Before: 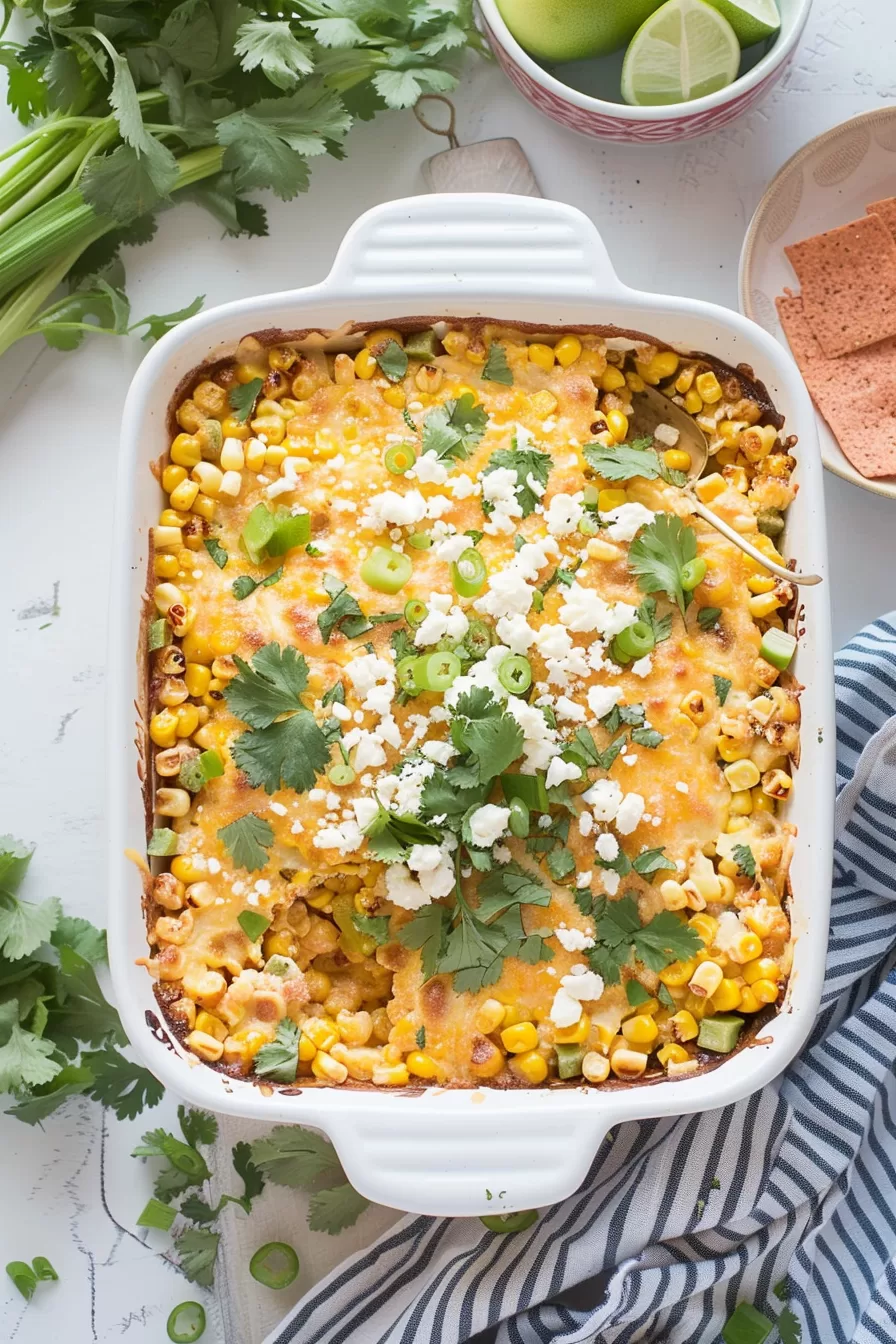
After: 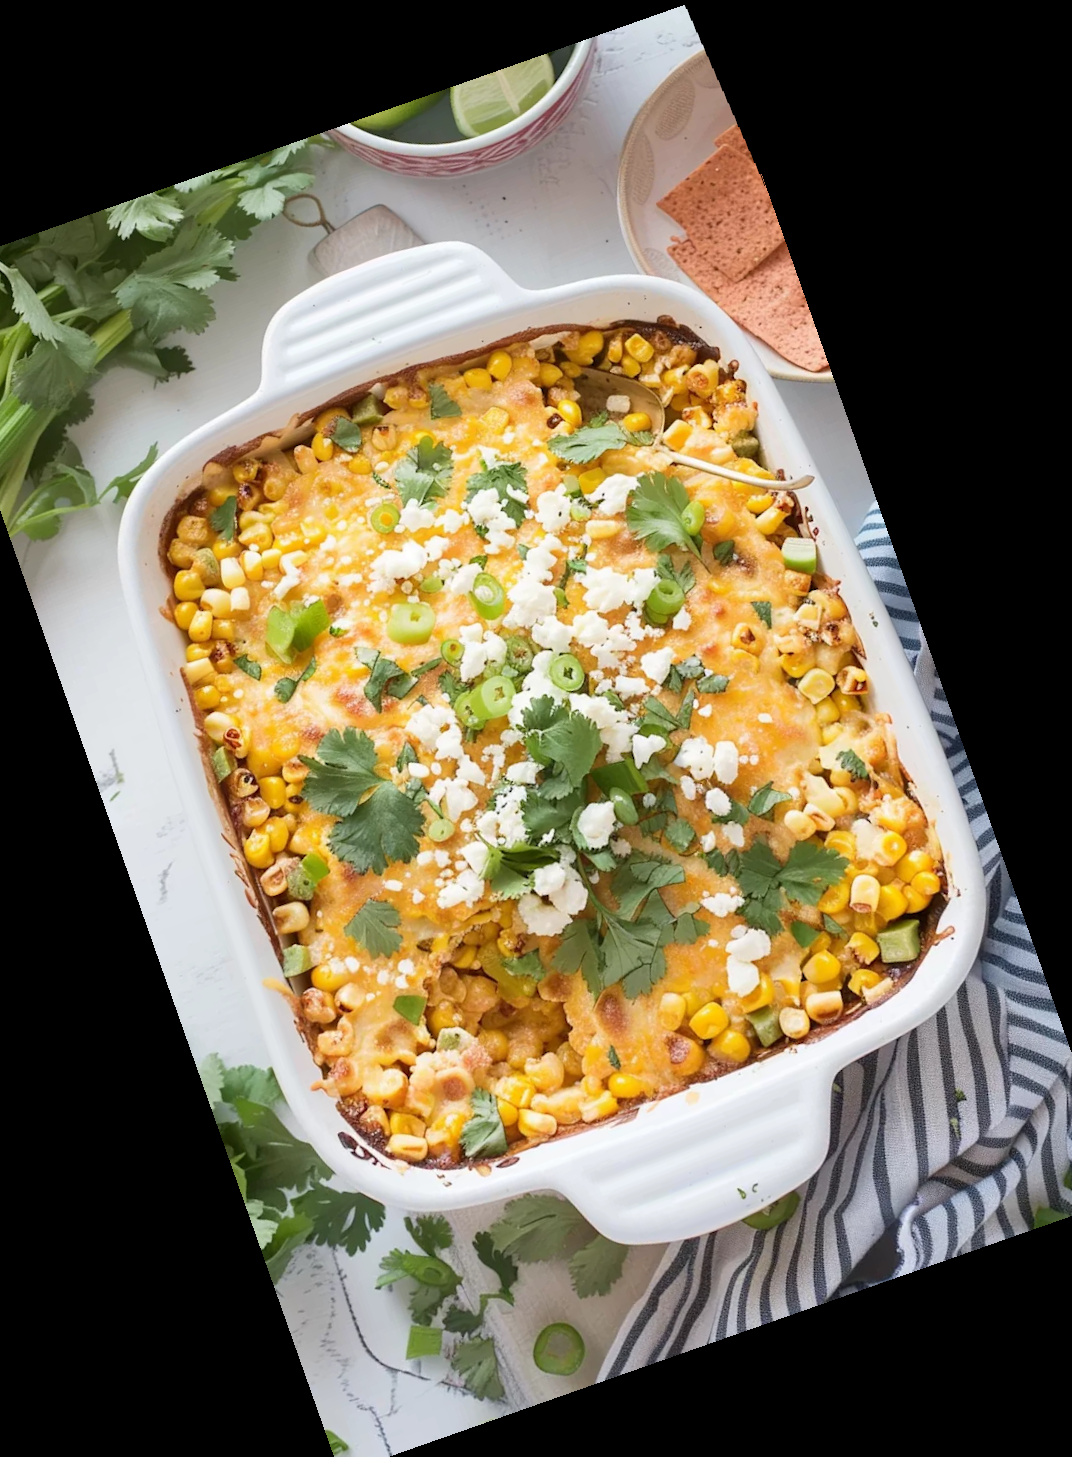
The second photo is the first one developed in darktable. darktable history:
crop and rotate: angle 19.43°, left 6.812%, right 4.125%, bottom 1.087%
rotate and perspective: rotation -1.68°, lens shift (vertical) -0.146, crop left 0.049, crop right 0.912, crop top 0.032, crop bottom 0.96
